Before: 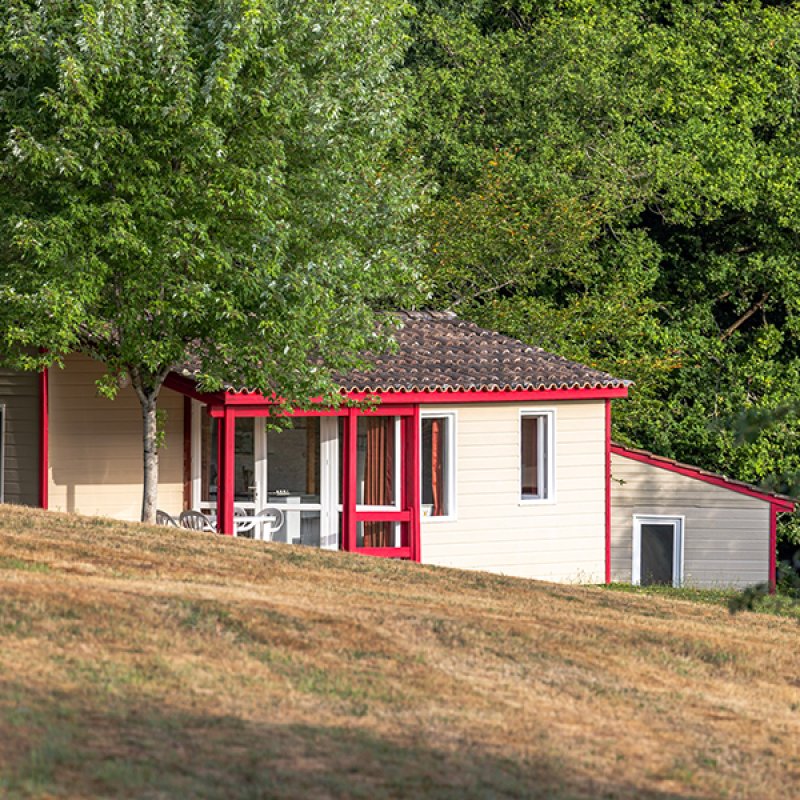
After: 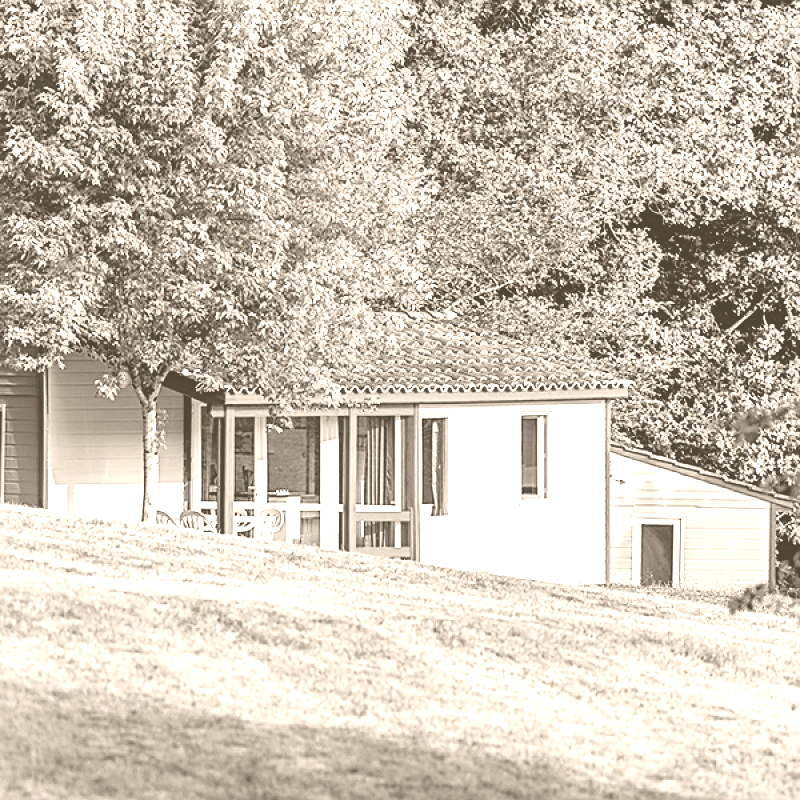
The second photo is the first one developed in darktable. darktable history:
sharpen: on, module defaults
shadows and highlights: soften with gaussian
tone curve: curves: ch0 [(0, 0) (0.003, 0.001) (0.011, 0.008) (0.025, 0.015) (0.044, 0.025) (0.069, 0.037) (0.1, 0.056) (0.136, 0.091) (0.177, 0.157) (0.224, 0.231) (0.277, 0.319) (0.335, 0.4) (0.399, 0.493) (0.468, 0.571) (0.543, 0.645) (0.623, 0.706) (0.709, 0.77) (0.801, 0.838) (0.898, 0.918) (1, 1)], preserve colors none
colorize: hue 34.49°, saturation 35.33%, source mix 100%, version 1
white balance: emerald 1
